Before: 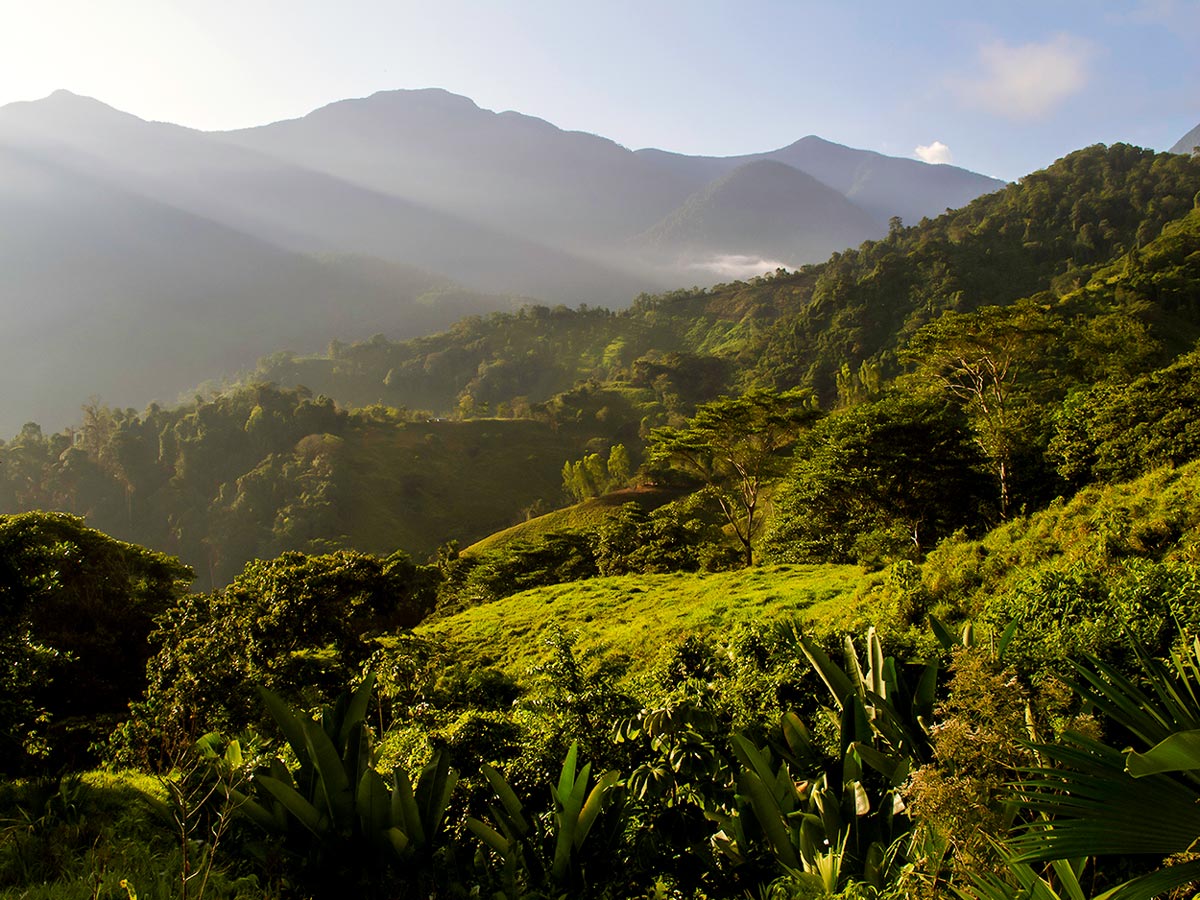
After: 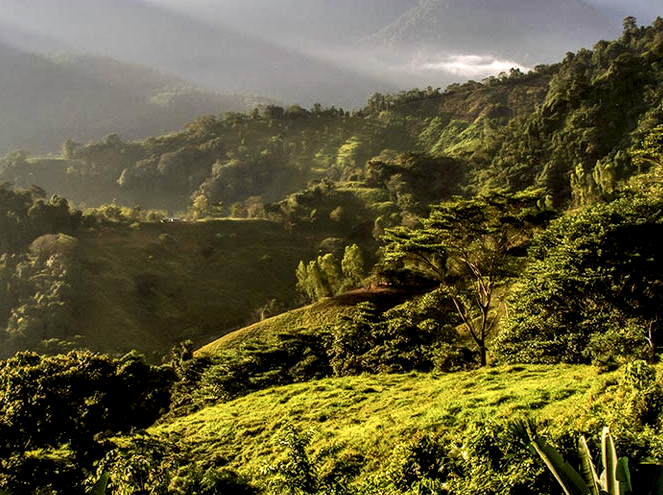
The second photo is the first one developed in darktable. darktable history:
crop and rotate: left 22.186%, top 22.282%, right 22.536%, bottom 22.643%
local contrast: highlights 16%, detail 187%
